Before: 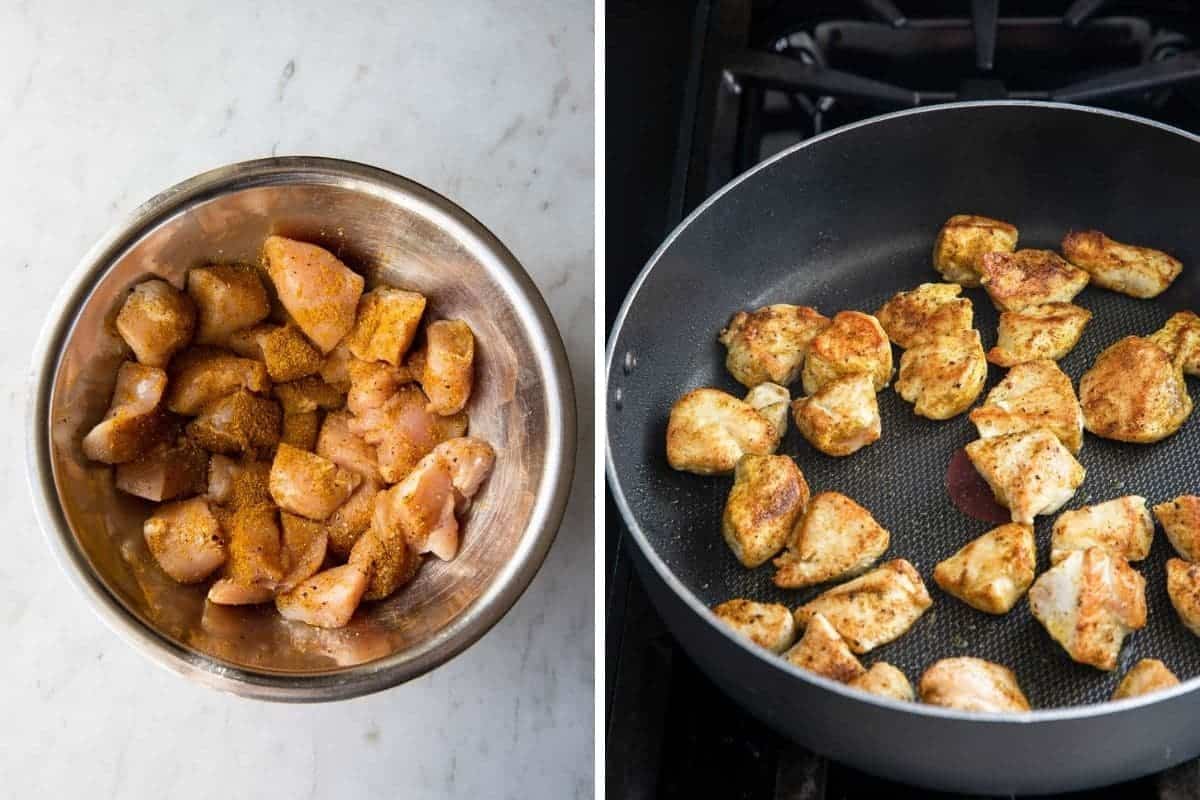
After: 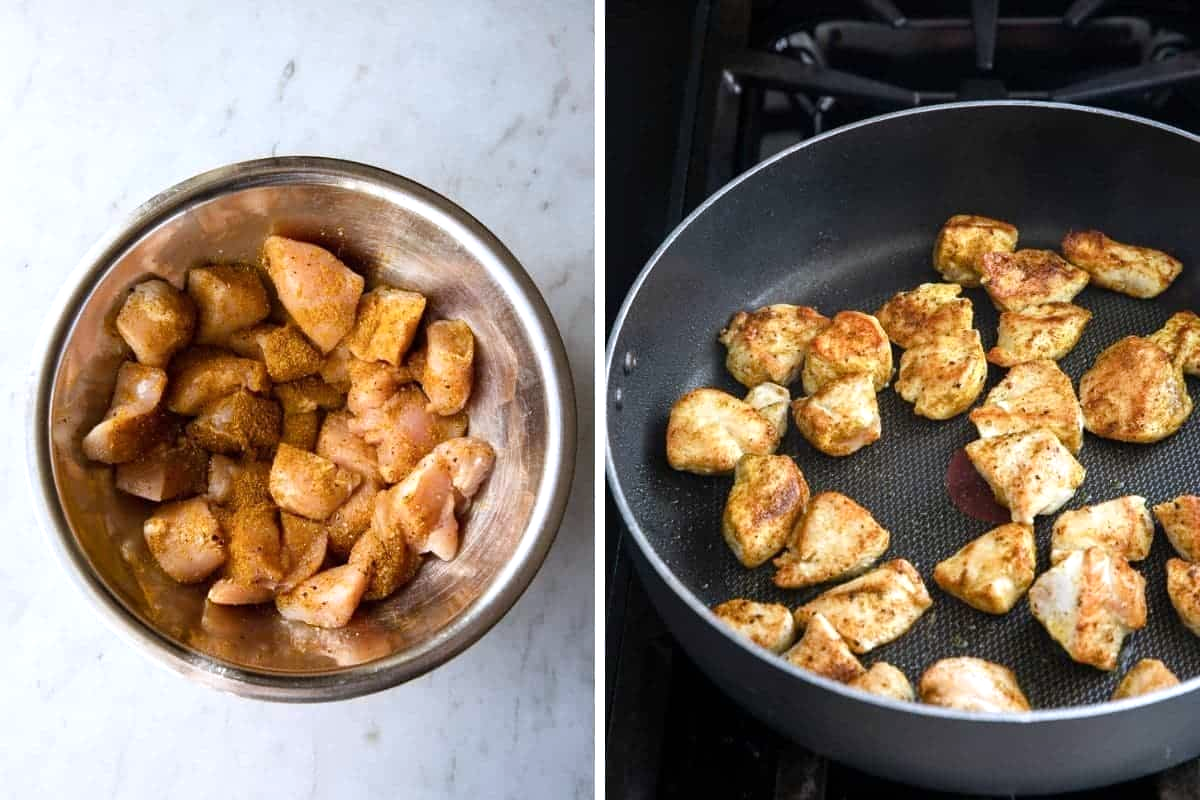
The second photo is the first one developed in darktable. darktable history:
color balance rgb: highlights gain › luminance 16.353%, highlights gain › chroma 2.908%, highlights gain › hue 261.48°, perceptual saturation grading › global saturation -1.683%, perceptual saturation grading › highlights -7.014%, perceptual saturation grading › mid-tones 7.741%, perceptual saturation grading › shadows 5.036%, global vibrance 14.375%
